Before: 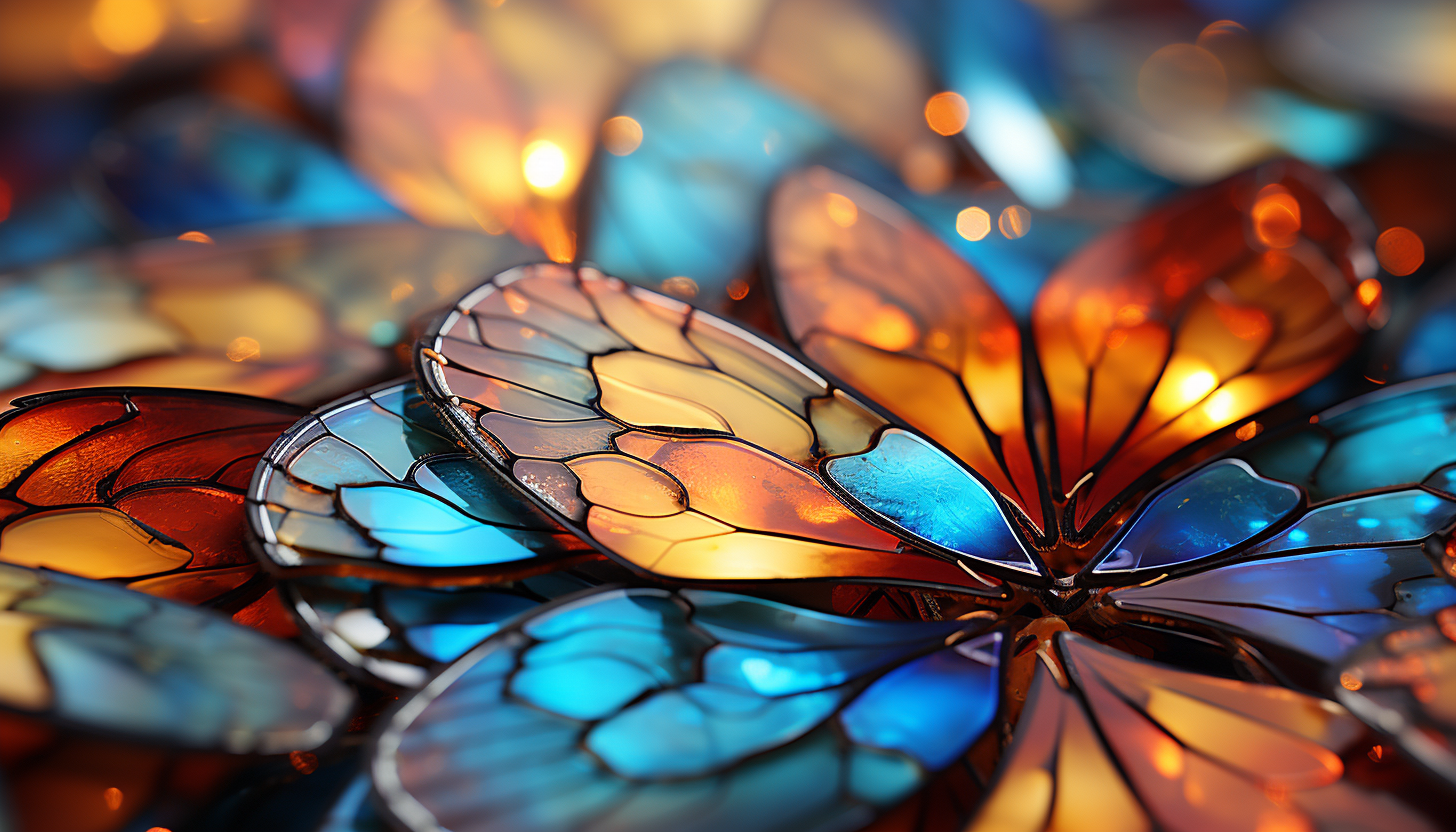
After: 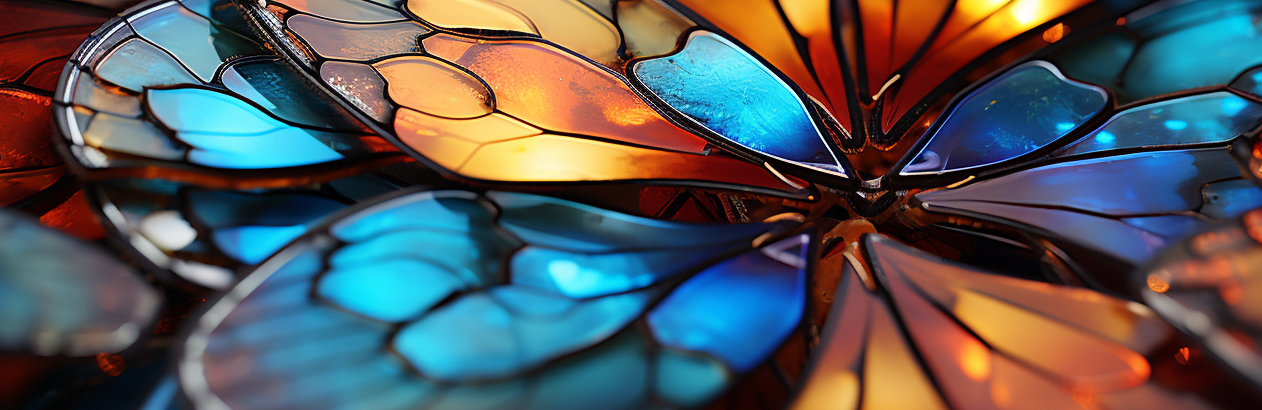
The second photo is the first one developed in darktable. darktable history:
crop and rotate: left 13.281%, top 47.931%, bottom 2.759%
